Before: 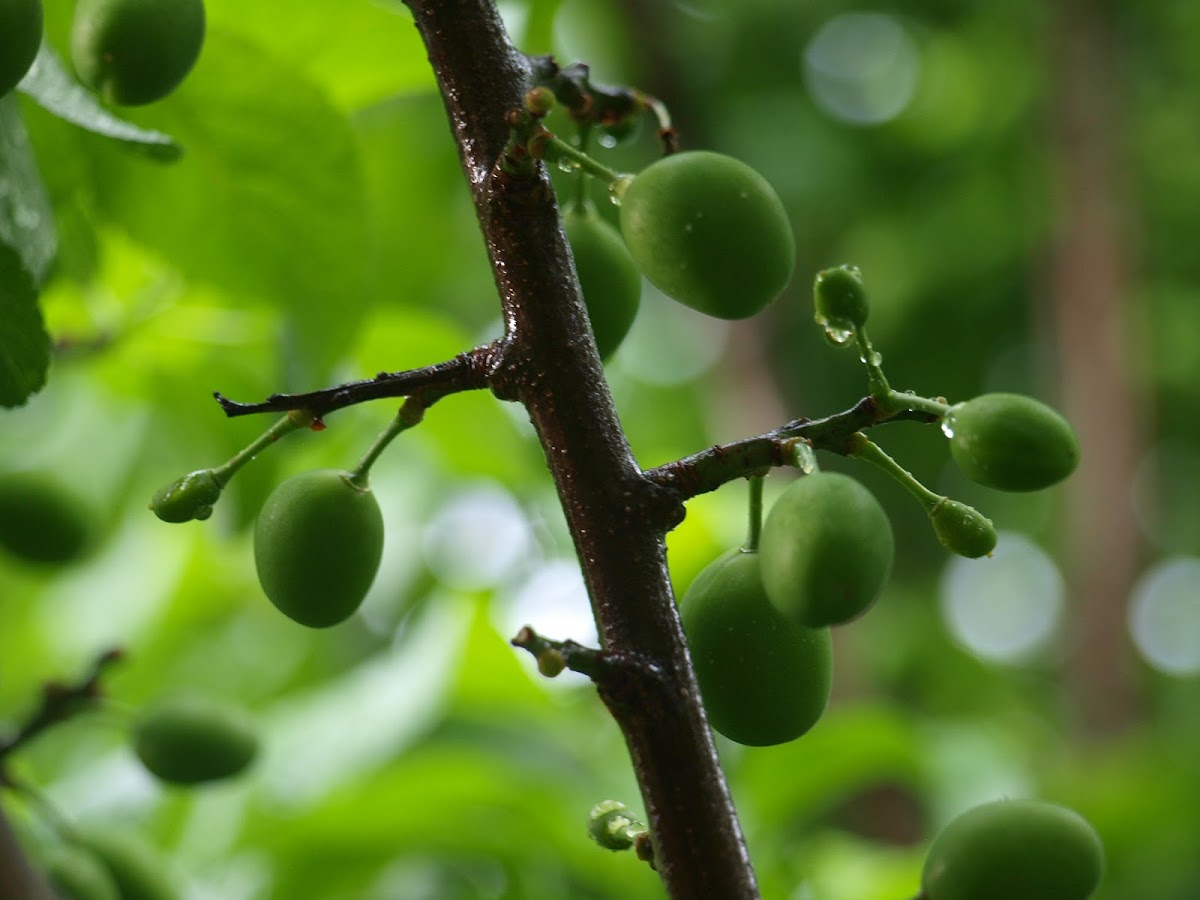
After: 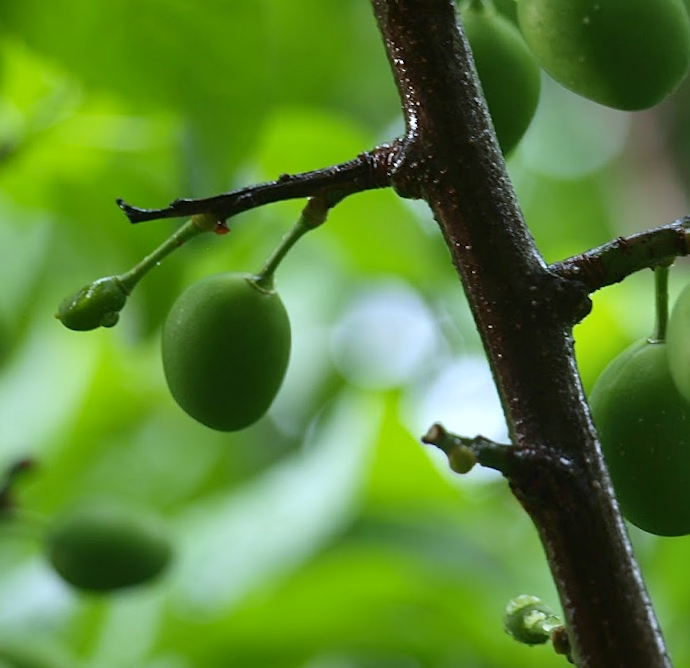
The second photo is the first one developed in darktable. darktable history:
crop: left 8.966%, top 23.852%, right 34.699%, bottom 4.703%
rotate and perspective: rotation -1.75°, automatic cropping off
sharpen: amount 0.2
white balance: red 0.925, blue 1.046
shadows and highlights: white point adjustment 0.05, highlights color adjustment 55.9%, soften with gaussian
